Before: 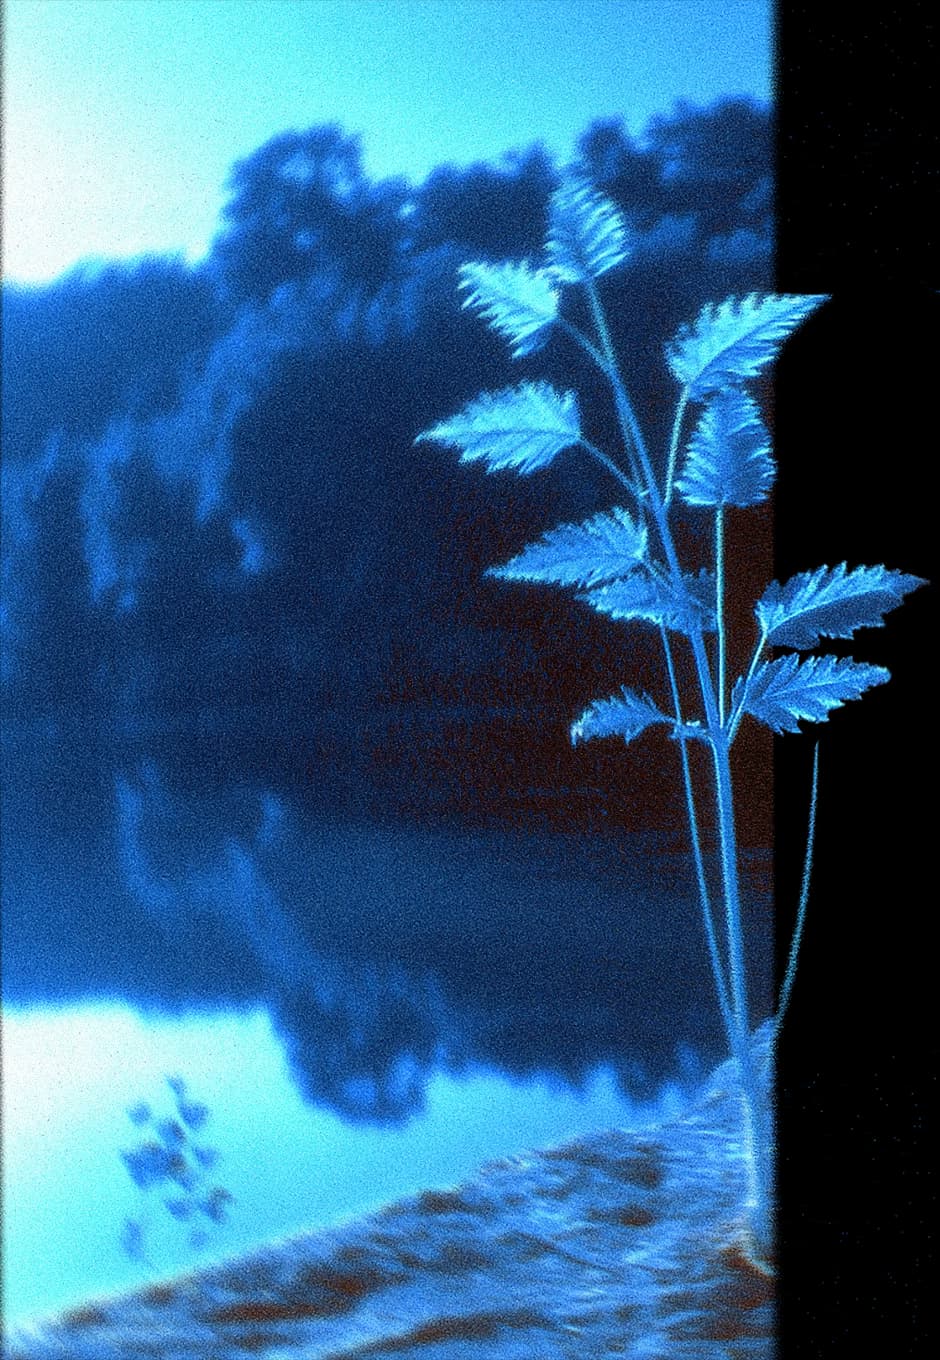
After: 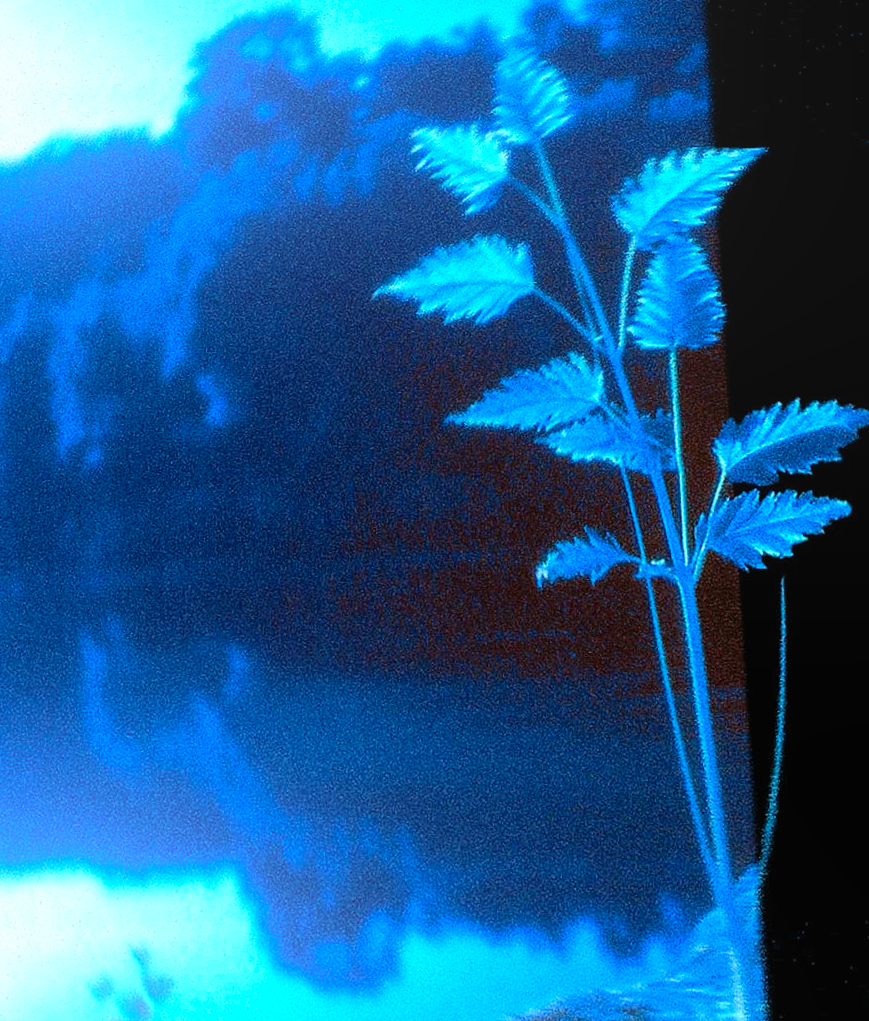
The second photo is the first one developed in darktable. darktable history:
crop and rotate: top 5.667%, bottom 14.937%
rotate and perspective: rotation -1.68°, lens shift (vertical) -0.146, crop left 0.049, crop right 0.912, crop top 0.032, crop bottom 0.96
bloom: size 38%, threshold 95%, strength 30%
color balance rgb: perceptual saturation grading › global saturation 25%, perceptual brilliance grading › mid-tones 10%, perceptual brilliance grading › shadows 15%, global vibrance 20%
